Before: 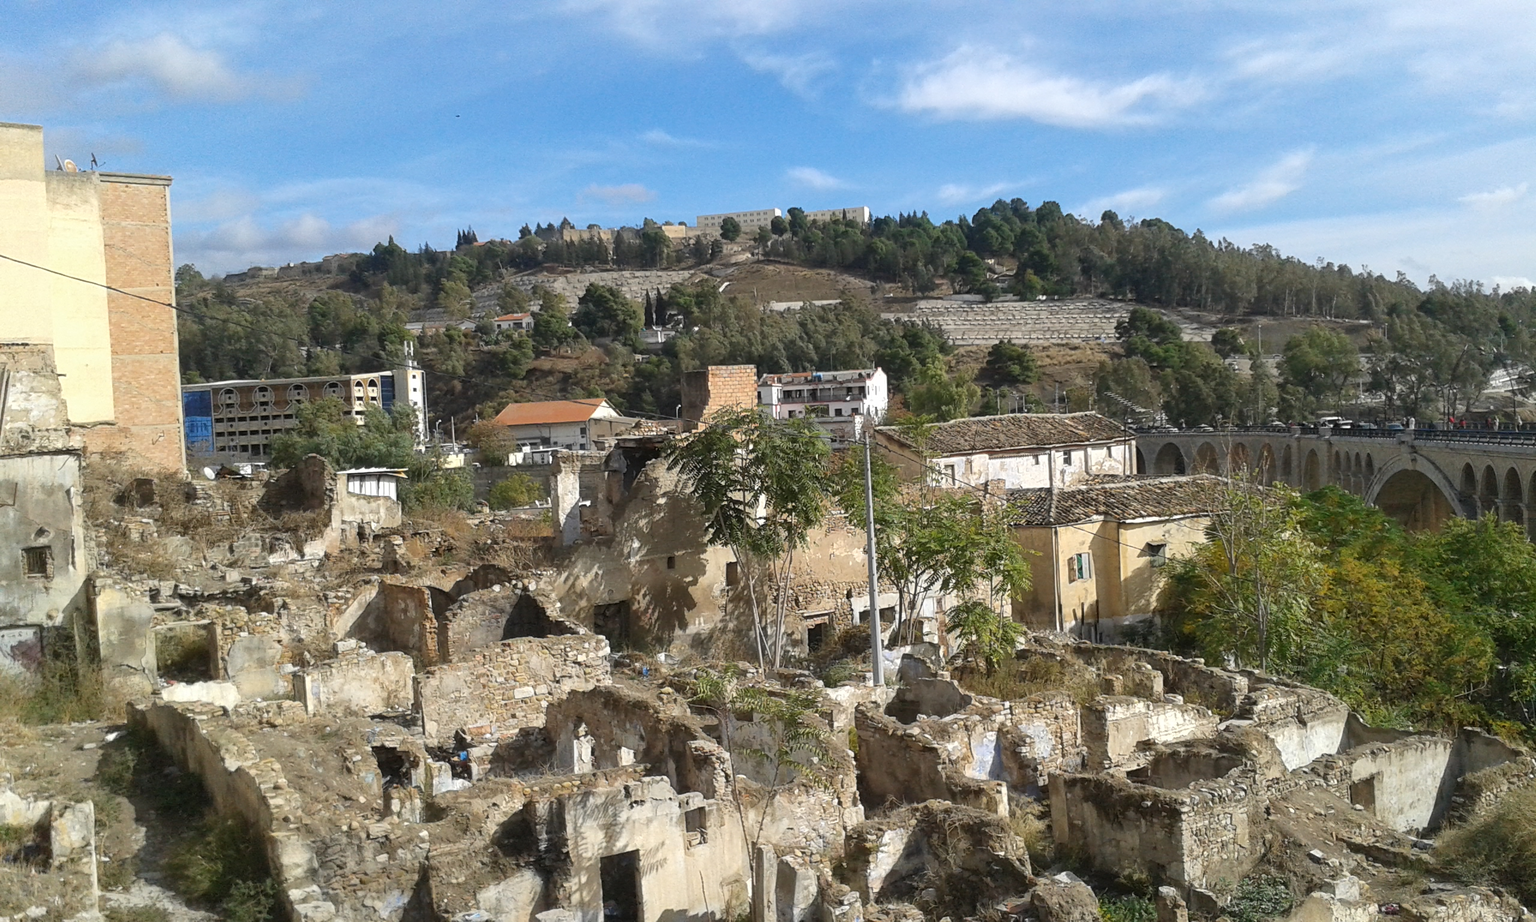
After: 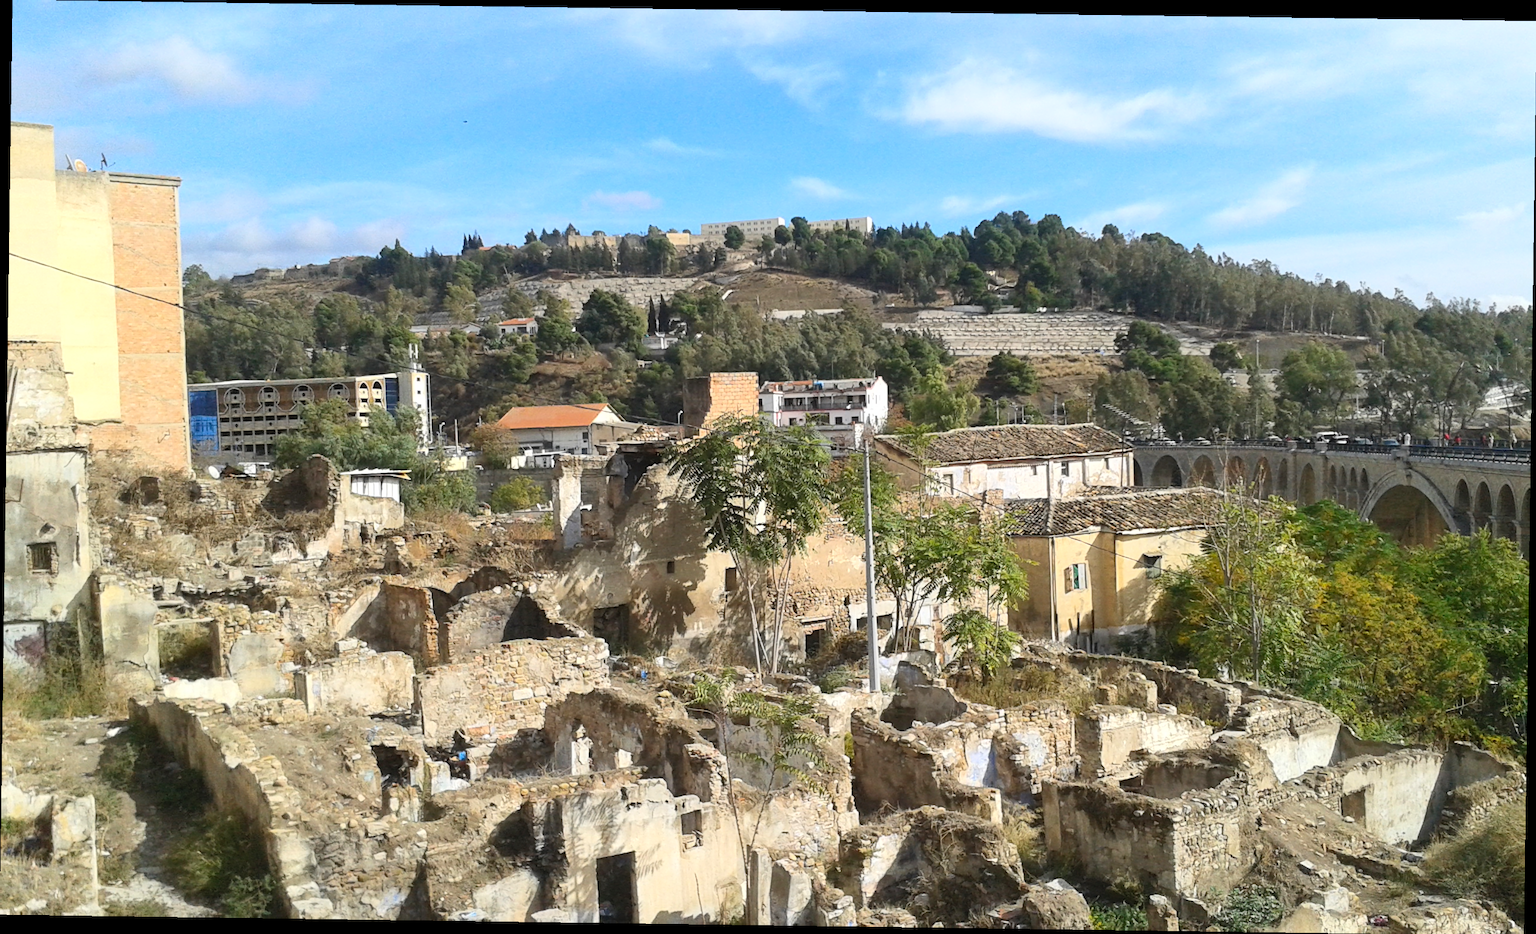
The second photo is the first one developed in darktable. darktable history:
rotate and perspective: rotation 0.8°, automatic cropping off
contrast brightness saturation: contrast 0.2, brightness 0.16, saturation 0.22
